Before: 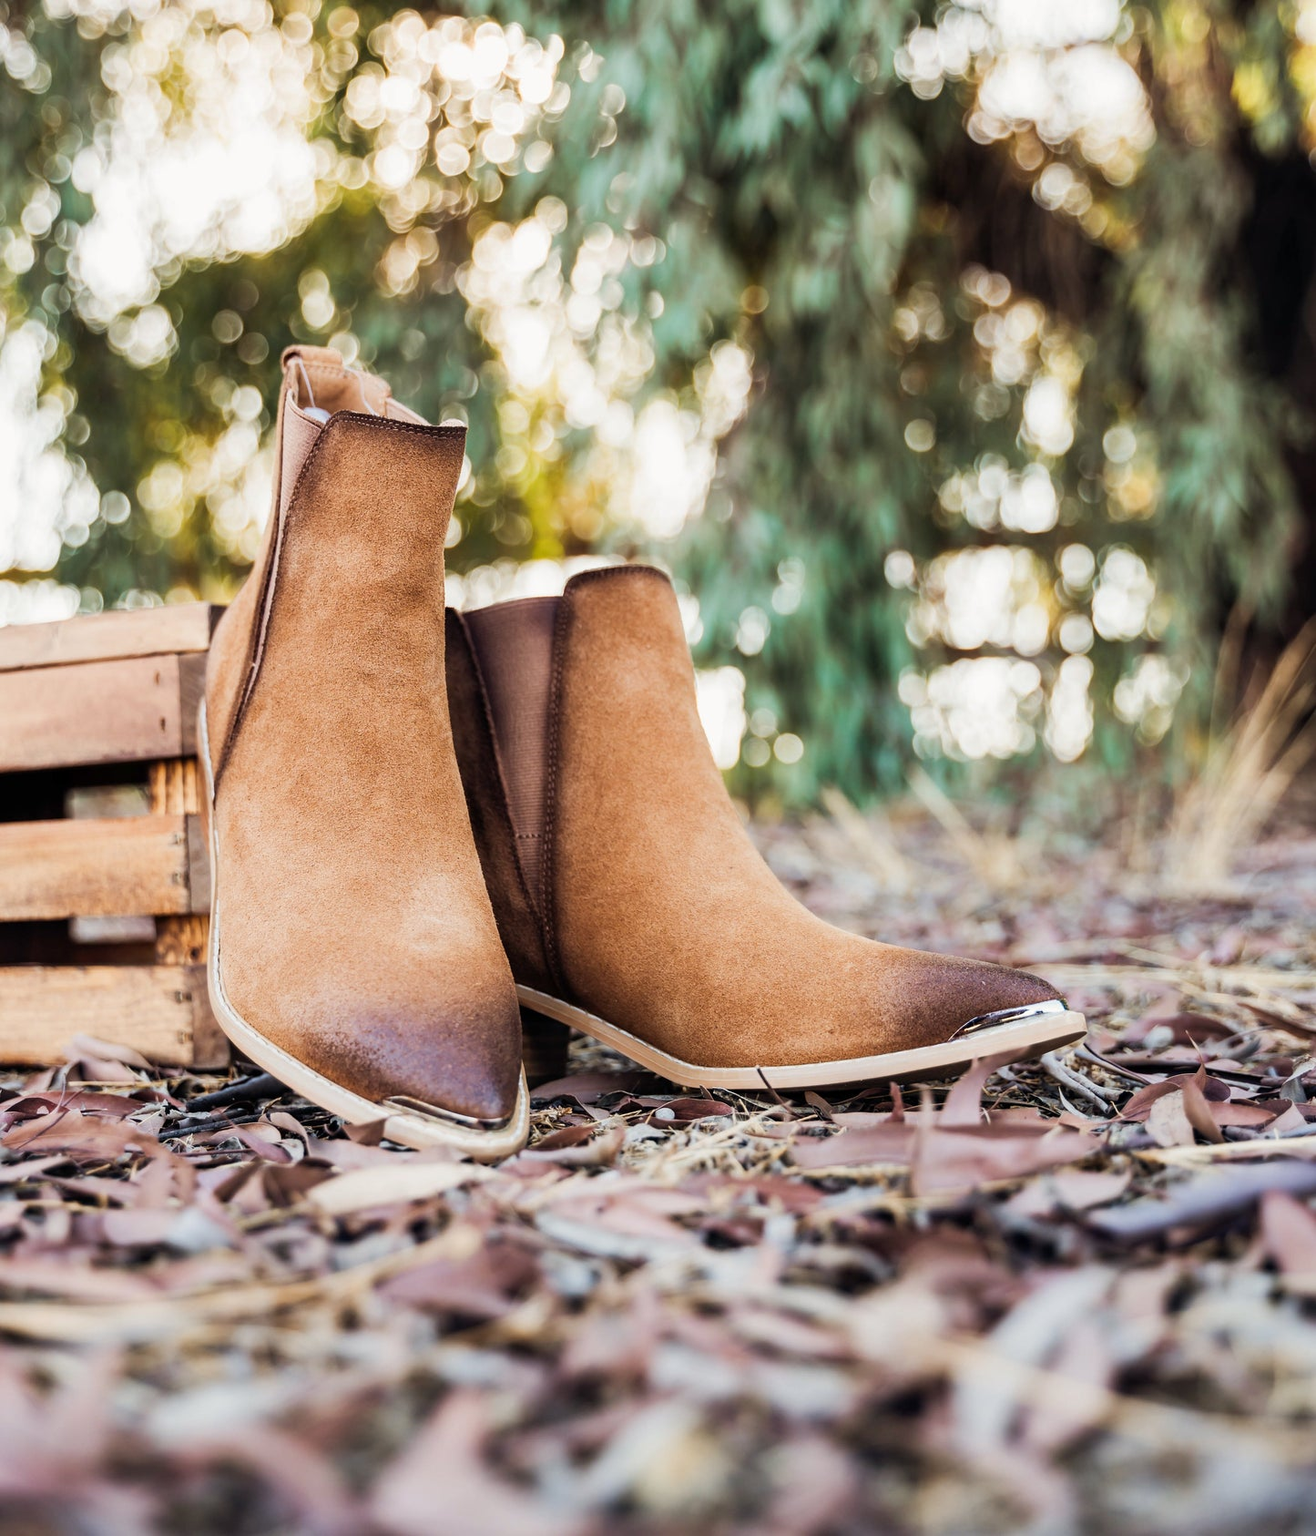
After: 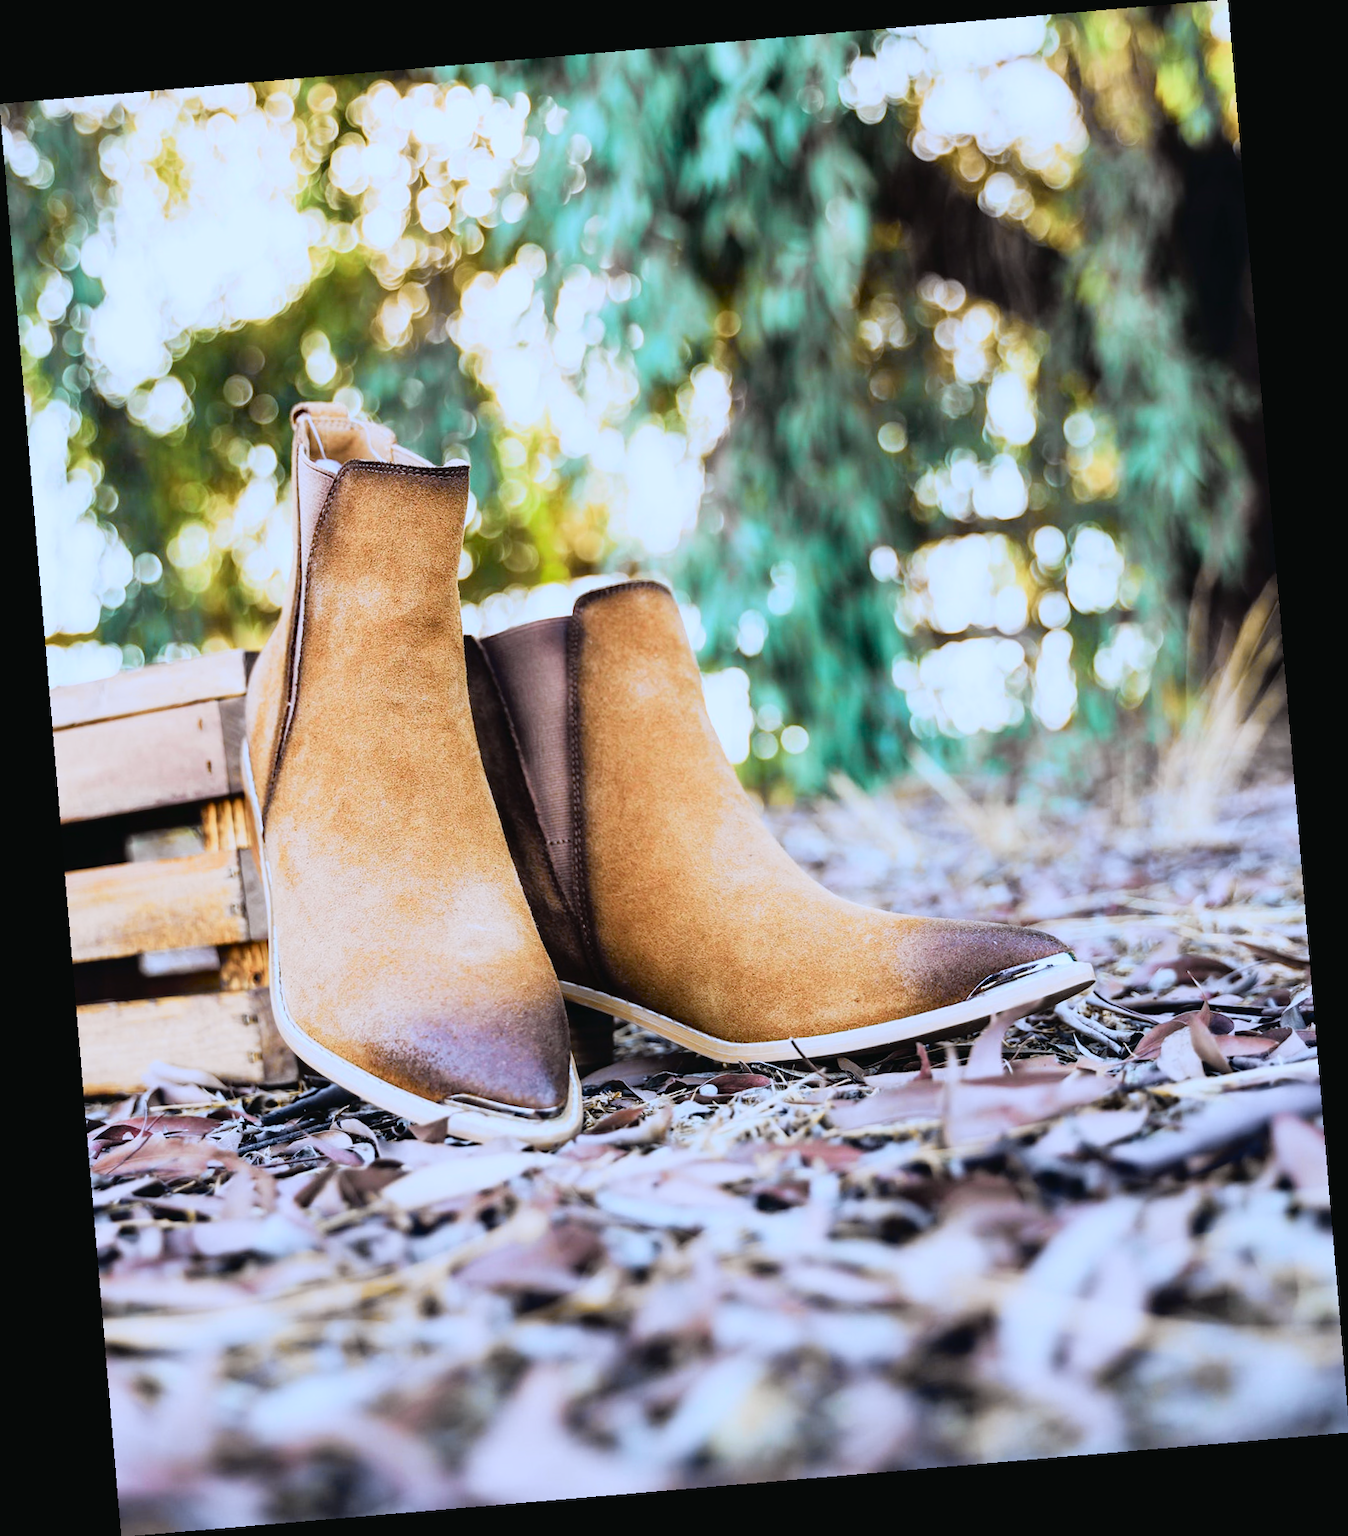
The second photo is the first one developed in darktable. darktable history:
rotate and perspective: rotation -4.86°, automatic cropping off
tone curve: curves: ch0 [(0, 0.022) (0.114, 0.088) (0.282, 0.316) (0.446, 0.511) (0.613, 0.693) (0.786, 0.843) (0.999, 0.949)]; ch1 [(0, 0) (0.395, 0.343) (0.463, 0.427) (0.486, 0.474) (0.503, 0.5) (0.535, 0.522) (0.555, 0.546) (0.594, 0.614) (0.755, 0.793) (1, 1)]; ch2 [(0, 0) (0.369, 0.388) (0.449, 0.431) (0.501, 0.5) (0.528, 0.517) (0.561, 0.598) (0.697, 0.721) (1, 1)], color space Lab, independent channels, preserve colors none
white balance: red 0.948, green 1.02, blue 1.176
